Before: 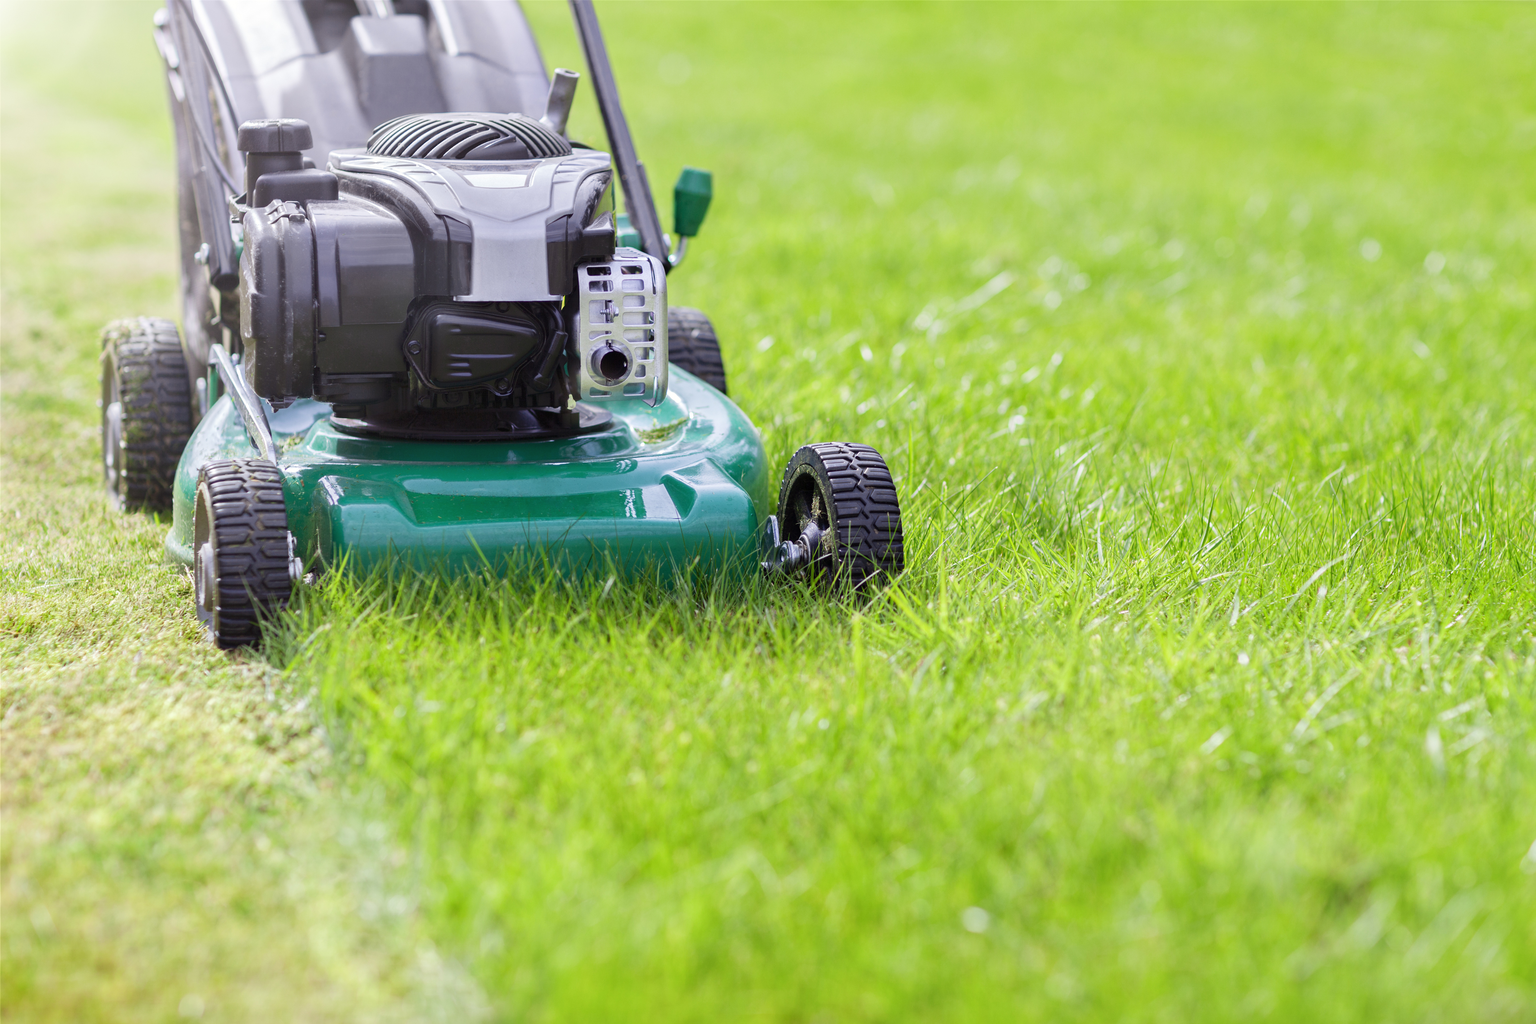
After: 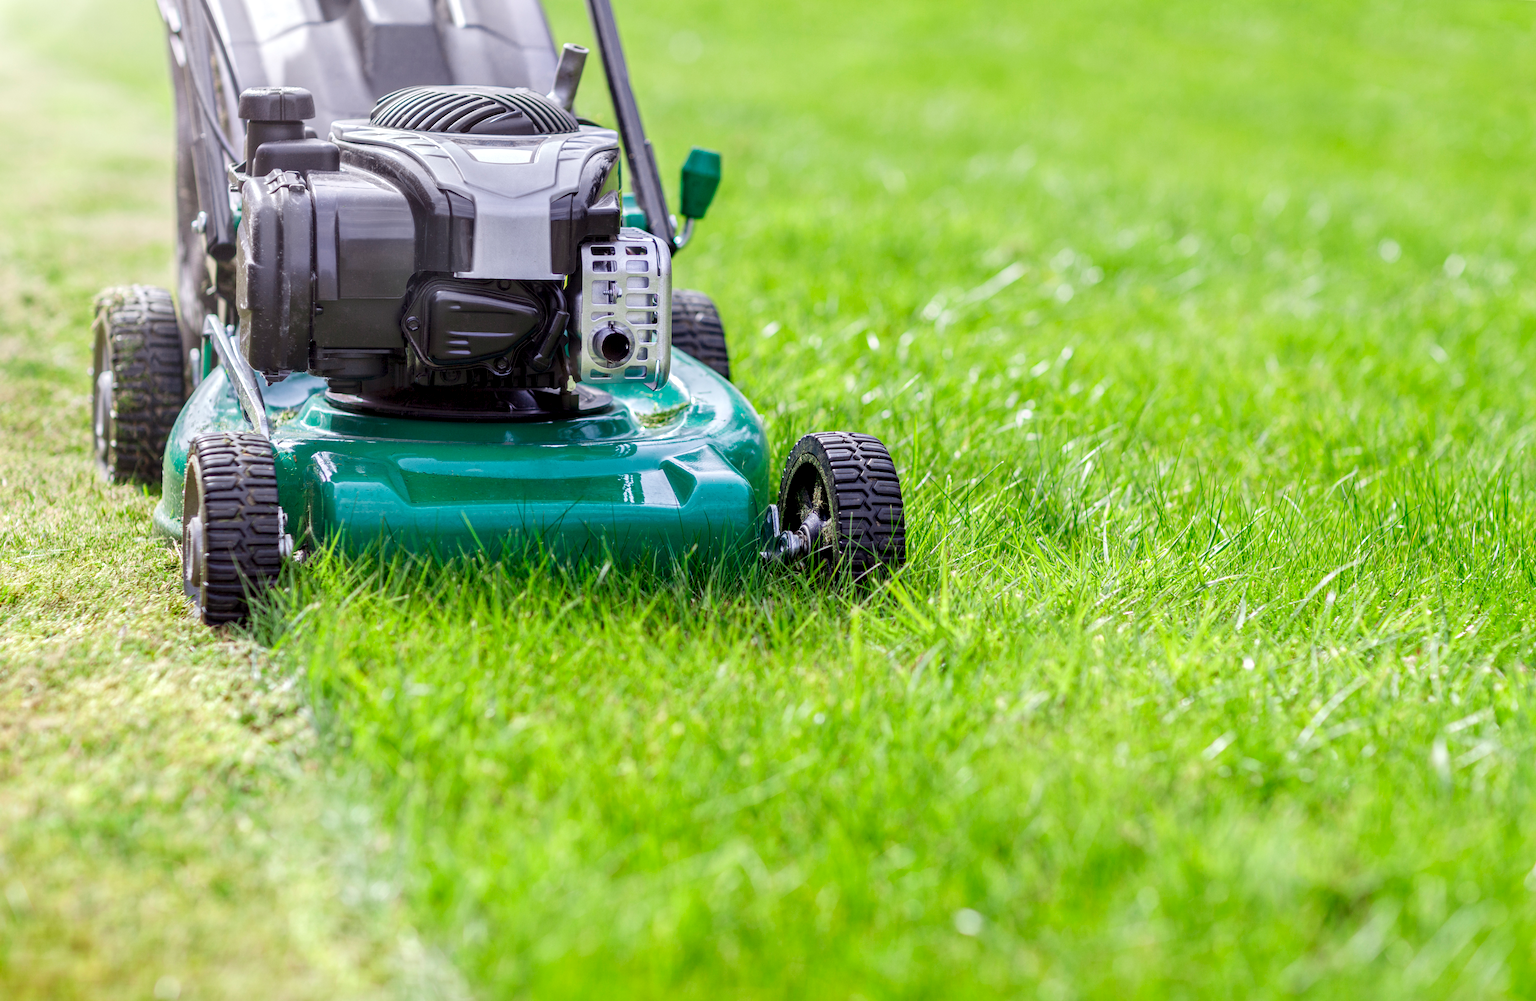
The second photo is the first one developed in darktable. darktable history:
shadows and highlights: shadows 30.86, highlights 0, soften with gaussian
local contrast: highlights 61%, detail 143%, midtone range 0.428
rotate and perspective: rotation 1.57°, crop left 0.018, crop right 0.982, crop top 0.039, crop bottom 0.961
